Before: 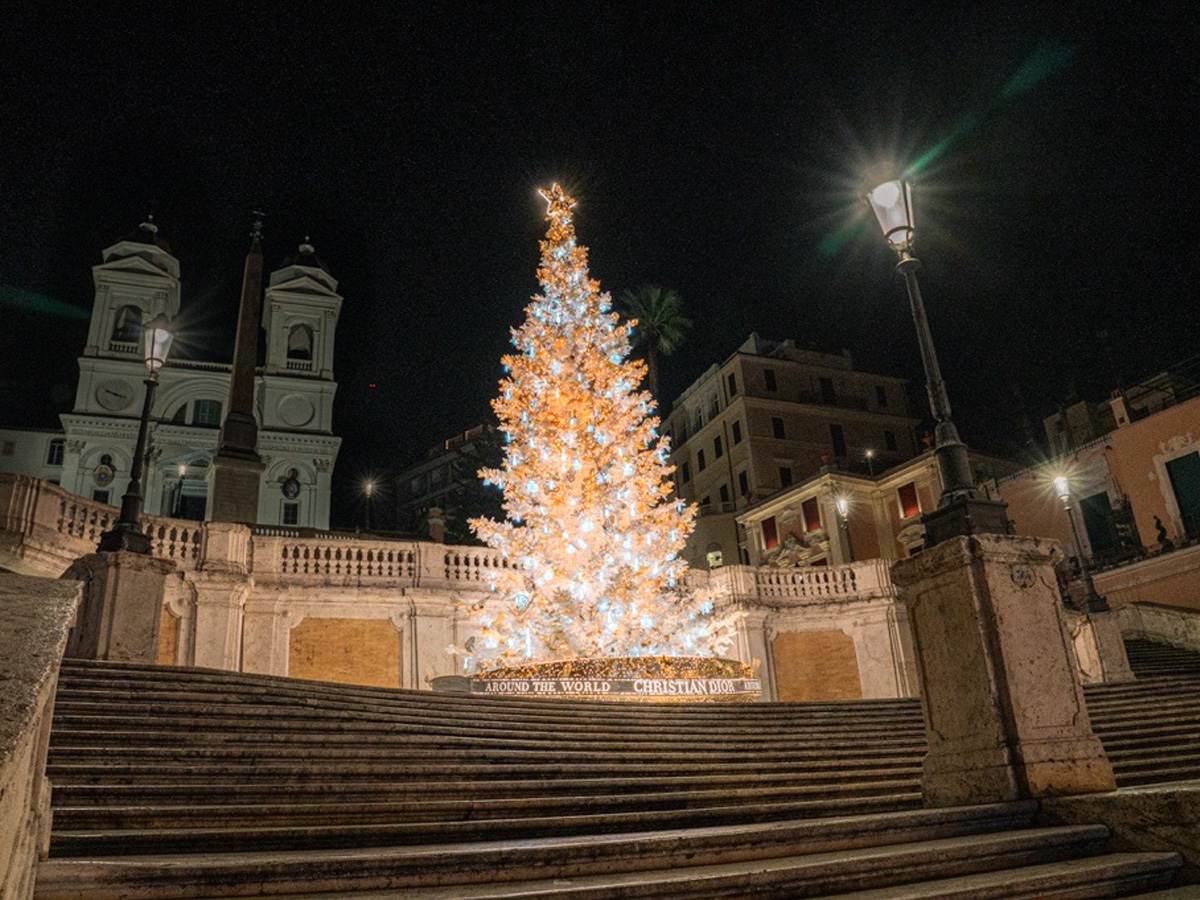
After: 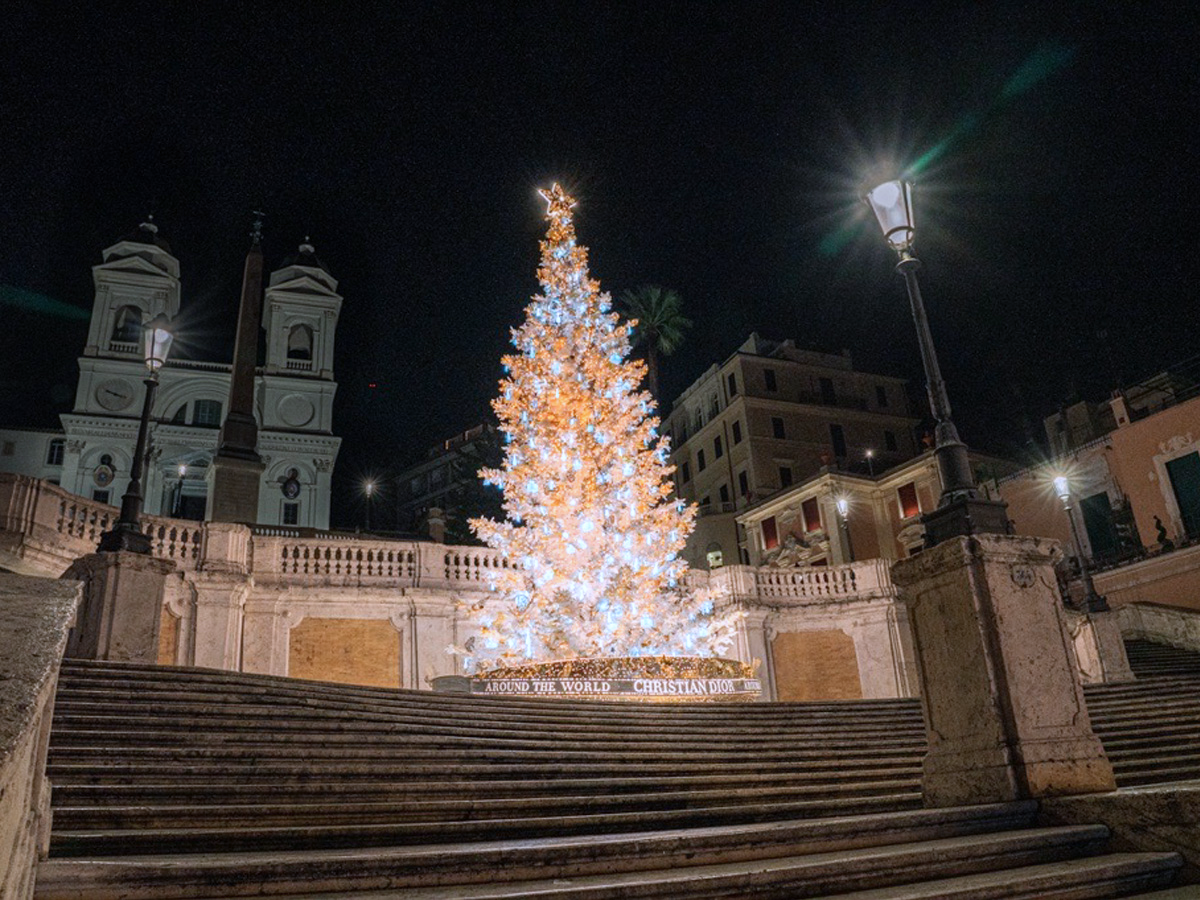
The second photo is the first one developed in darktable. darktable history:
color calibration: illuminant custom, x 0.371, y 0.383, temperature 4280.22 K
